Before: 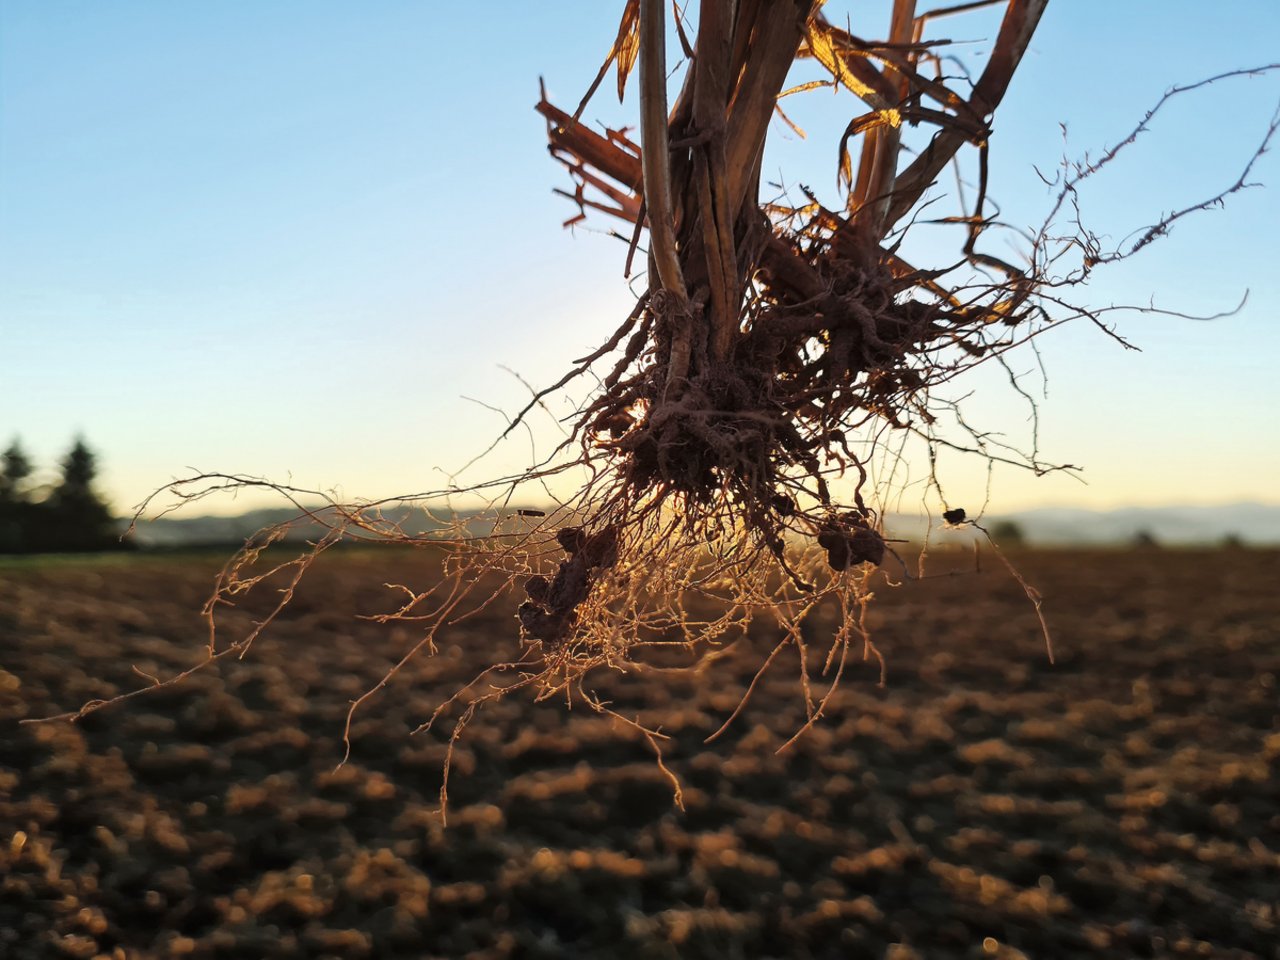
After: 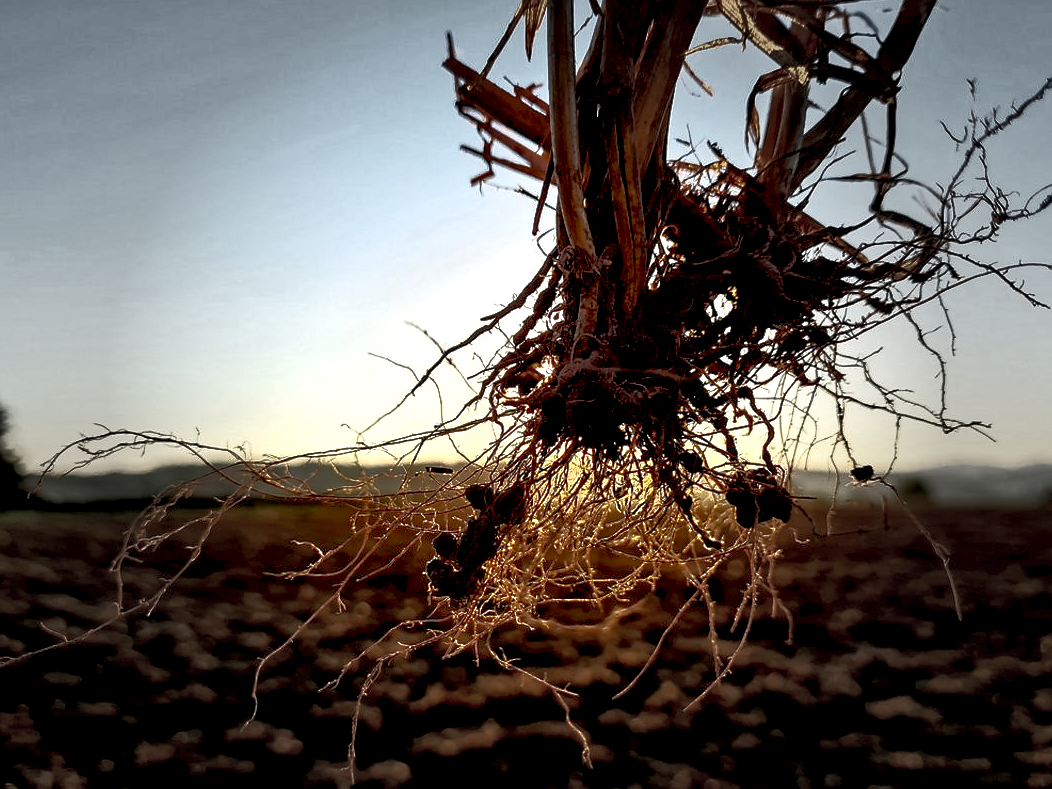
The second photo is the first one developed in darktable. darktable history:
tone equalizer: -8 EV 1 EV, -7 EV 1 EV, -6 EV 1 EV, -5 EV 1 EV, -4 EV 1 EV, -3 EV 0.75 EV, -2 EV 0.5 EV, -1 EV 0.25 EV
exposure: black level correction 0.025, exposure 0.182 EV, compensate highlight preservation false
base curve: curves: ch0 [(0, 0) (0.564, 0.291) (0.802, 0.731) (1, 1)]
local contrast: detail 135%, midtone range 0.75
sharpen: radius 0.969, amount 0.604
vignetting: fall-off start 40%, fall-off radius 40%
crop and rotate: left 7.196%, top 4.574%, right 10.605%, bottom 13.178%
